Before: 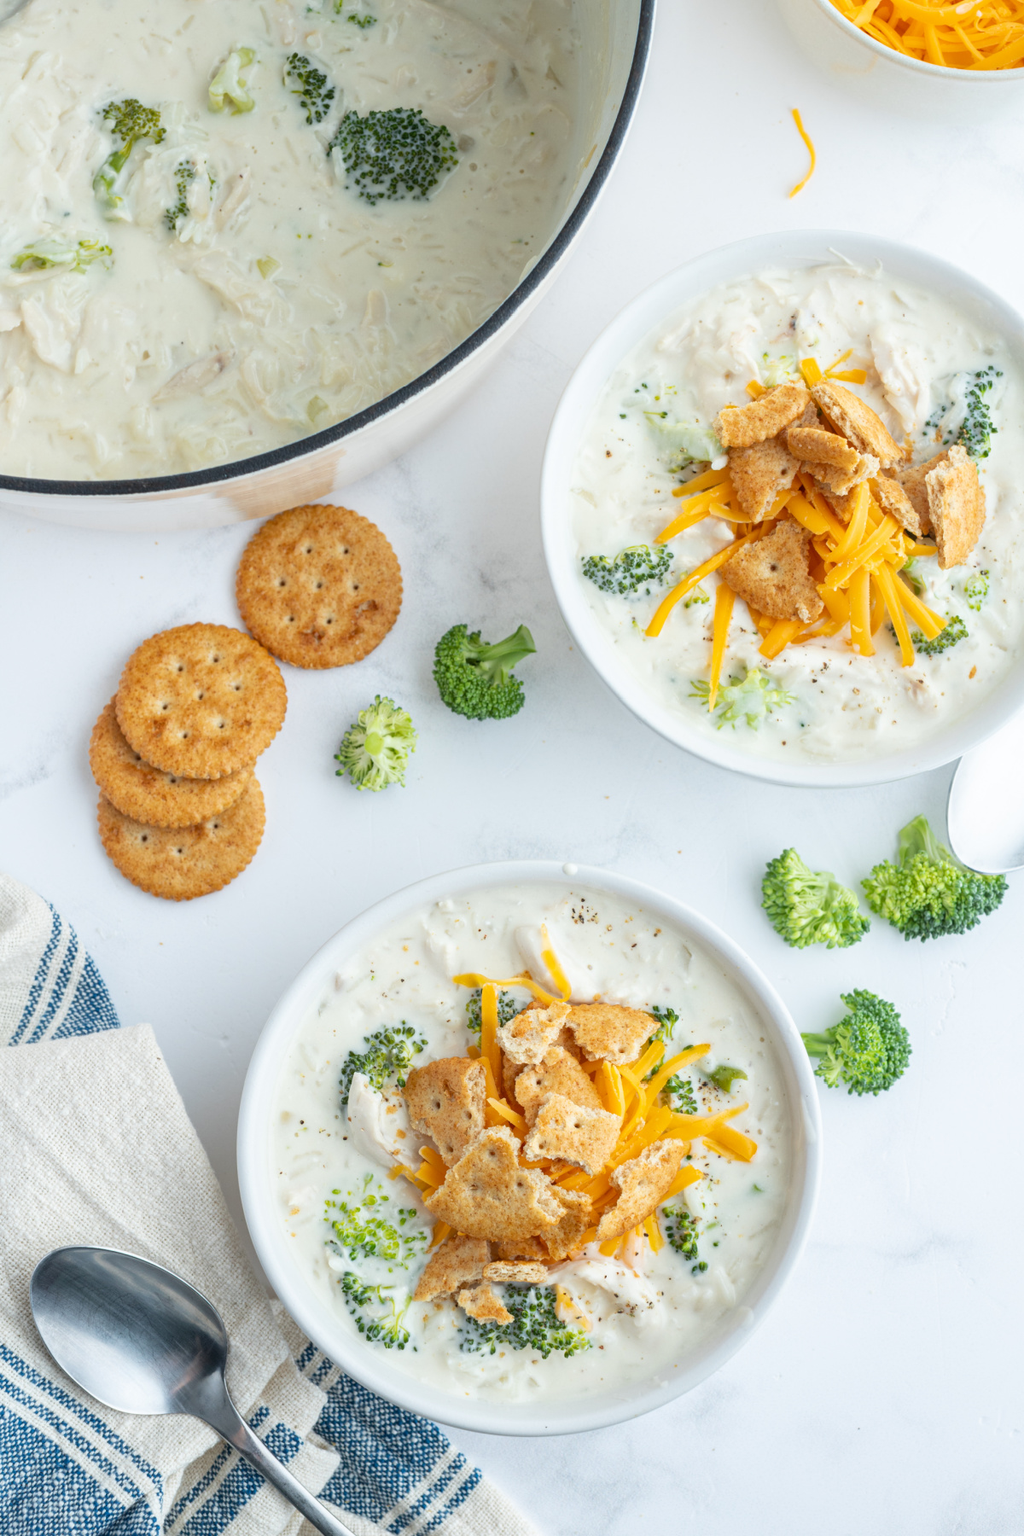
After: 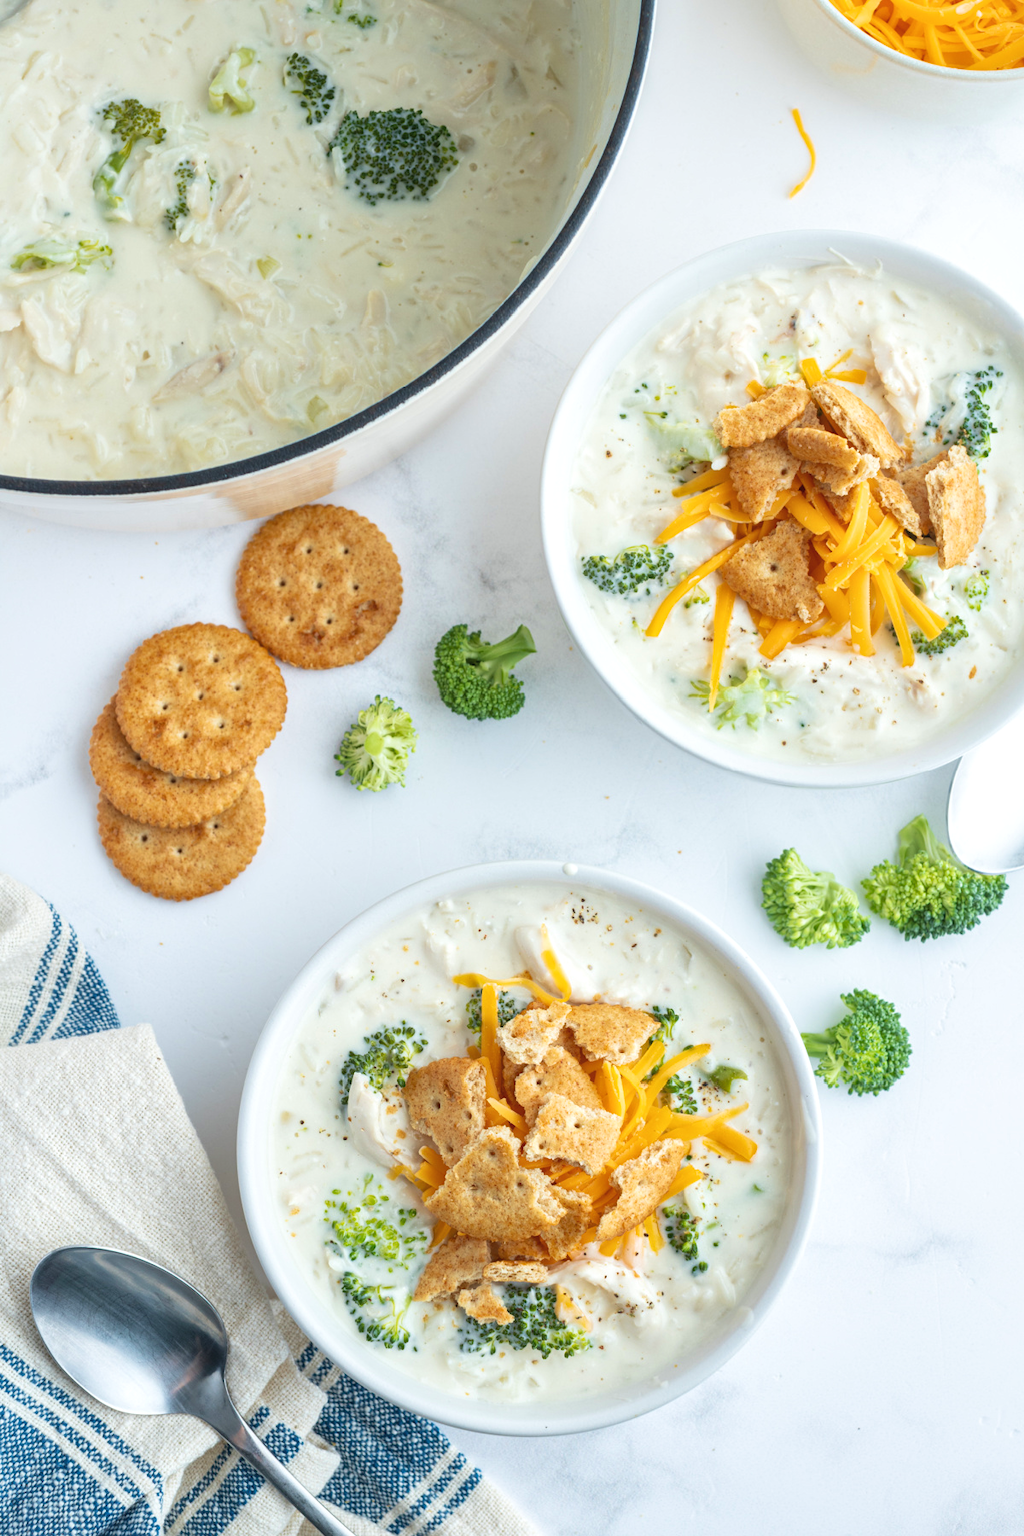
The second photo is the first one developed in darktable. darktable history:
local contrast: mode bilateral grid, contrast 20, coarseness 51, detail 119%, midtone range 0.2
velvia: on, module defaults
exposure: black level correction -0.004, exposure 0.052 EV, compensate highlight preservation false
